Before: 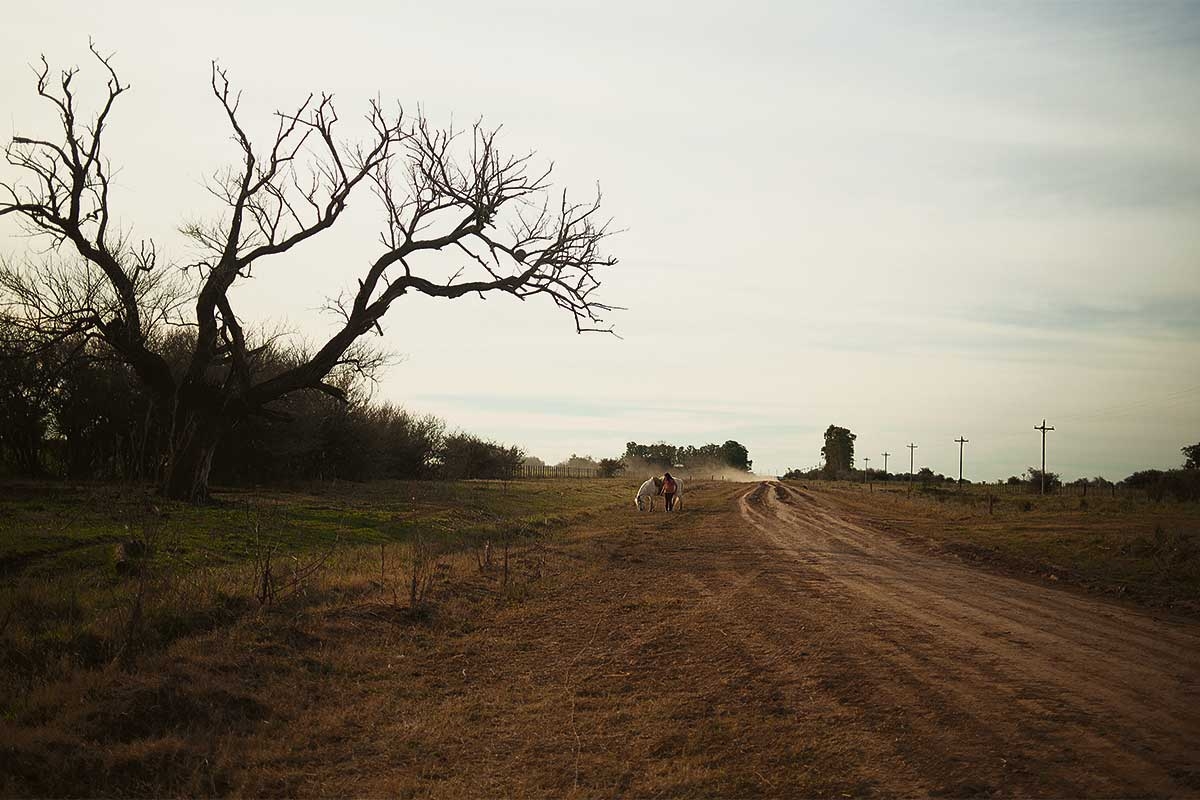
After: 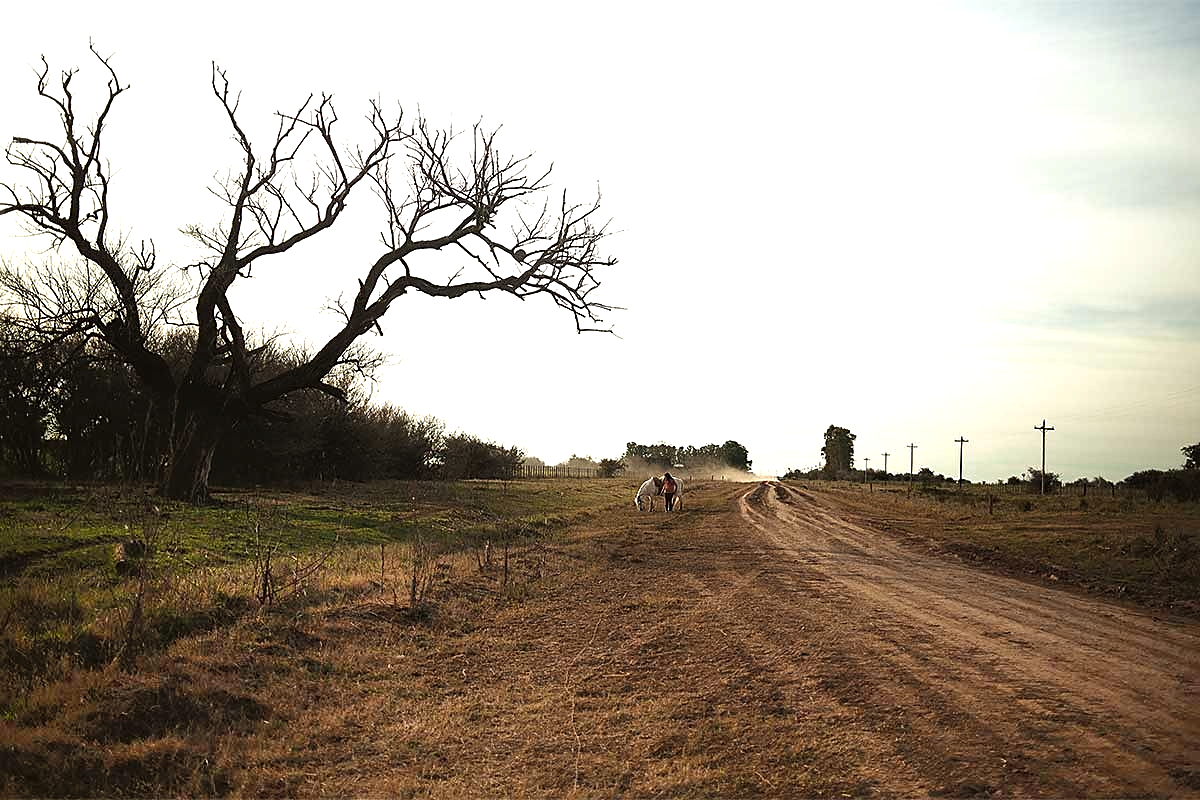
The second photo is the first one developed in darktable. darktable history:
tone equalizer: -8 EV -0.455 EV, -7 EV -0.412 EV, -6 EV -0.35 EV, -5 EV -0.186 EV, -3 EV 0.208 EV, -2 EV 0.352 EV, -1 EV 0.369 EV, +0 EV 0.411 EV
sharpen: radius 1.843, amount 0.41, threshold 1.39
shadows and highlights: radius 112.55, shadows 51.67, white point adjustment 8.98, highlights -3.03, highlights color adjustment 89.7%, soften with gaussian
